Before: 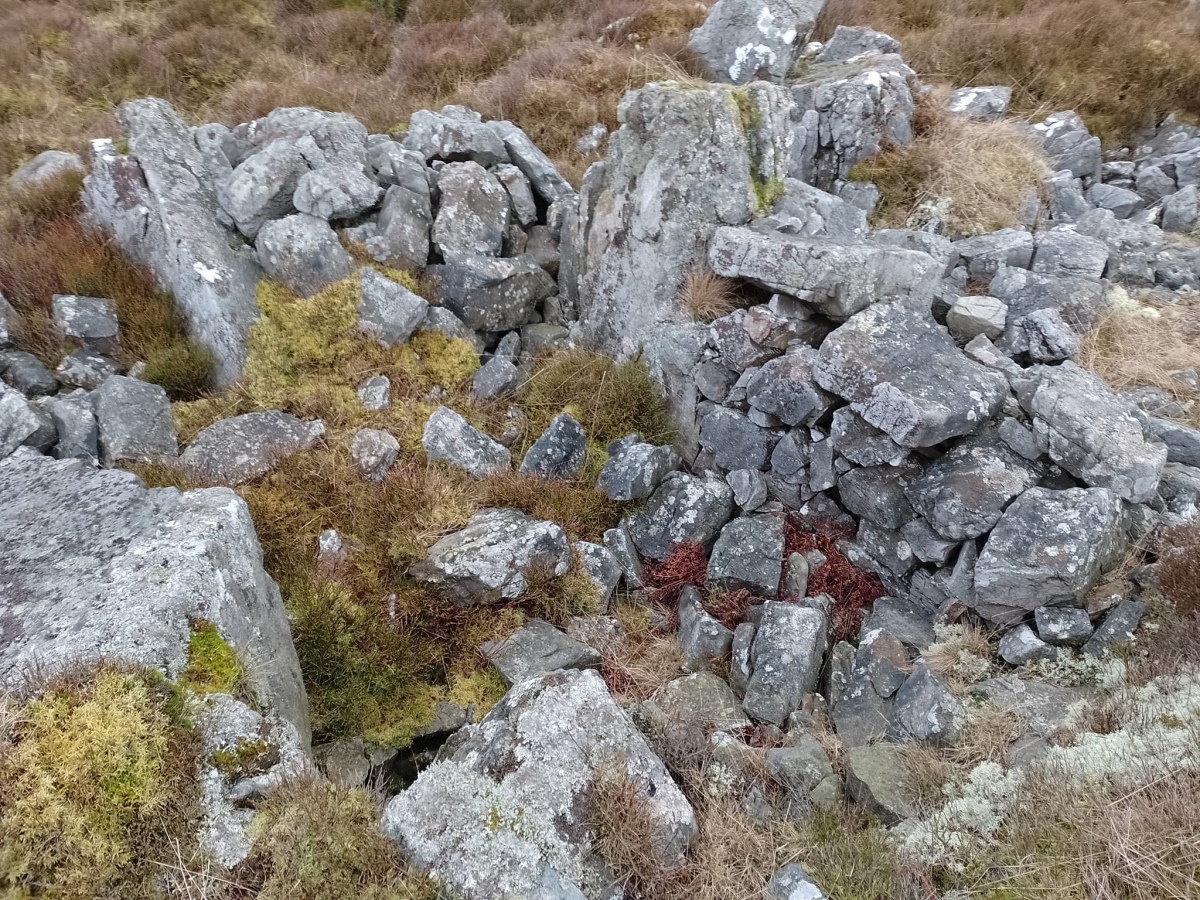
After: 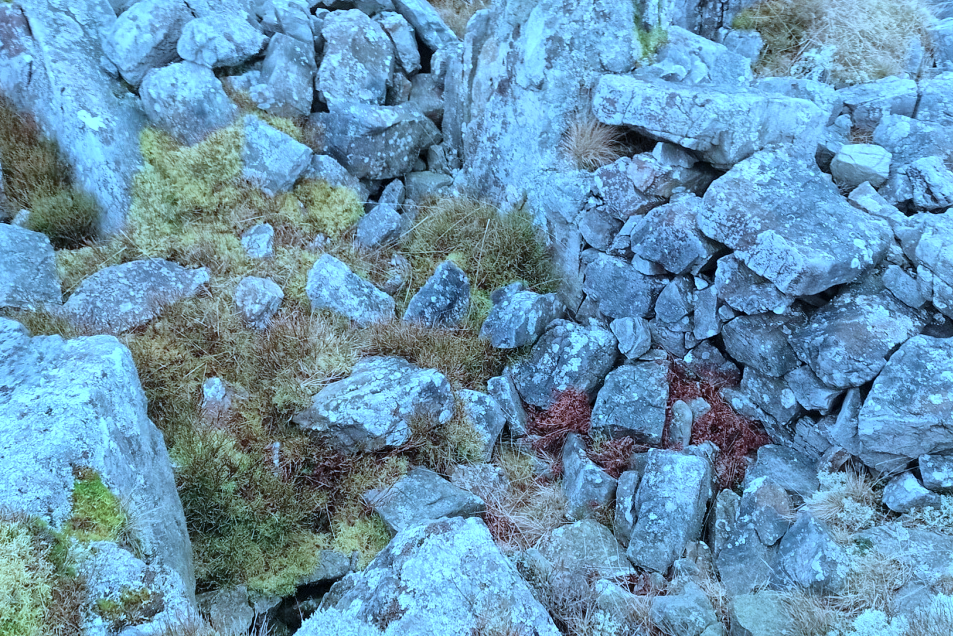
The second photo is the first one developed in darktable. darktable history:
color calibration: illuminant custom, x 0.432, y 0.395, temperature 3098 K
crop: left 9.712%, top 16.928%, right 10.845%, bottom 12.332%
global tonemap: drago (1, 100), detail 1
